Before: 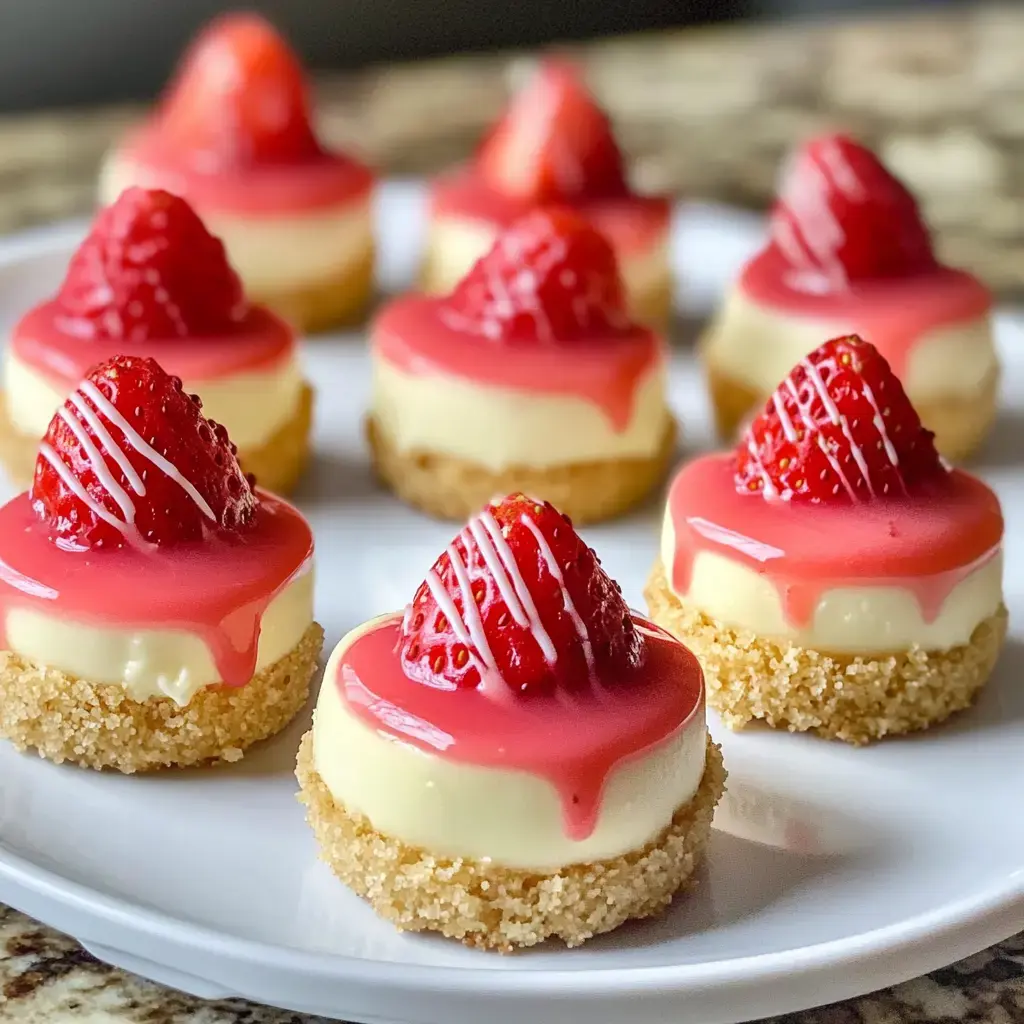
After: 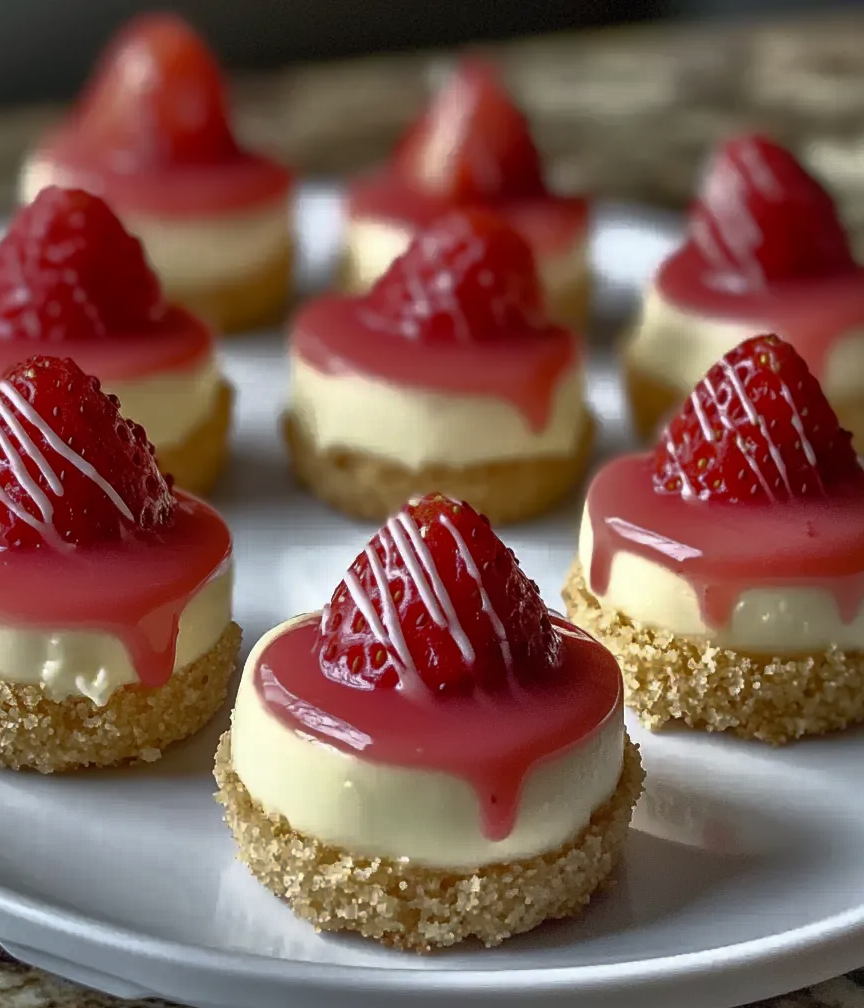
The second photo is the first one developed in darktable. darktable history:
crop: left 8.026%, right 7.374%
base curve: curves: ch0 [(0, 0) (0.564, 0.291) (0.802, 0.731) (1, 1)]
